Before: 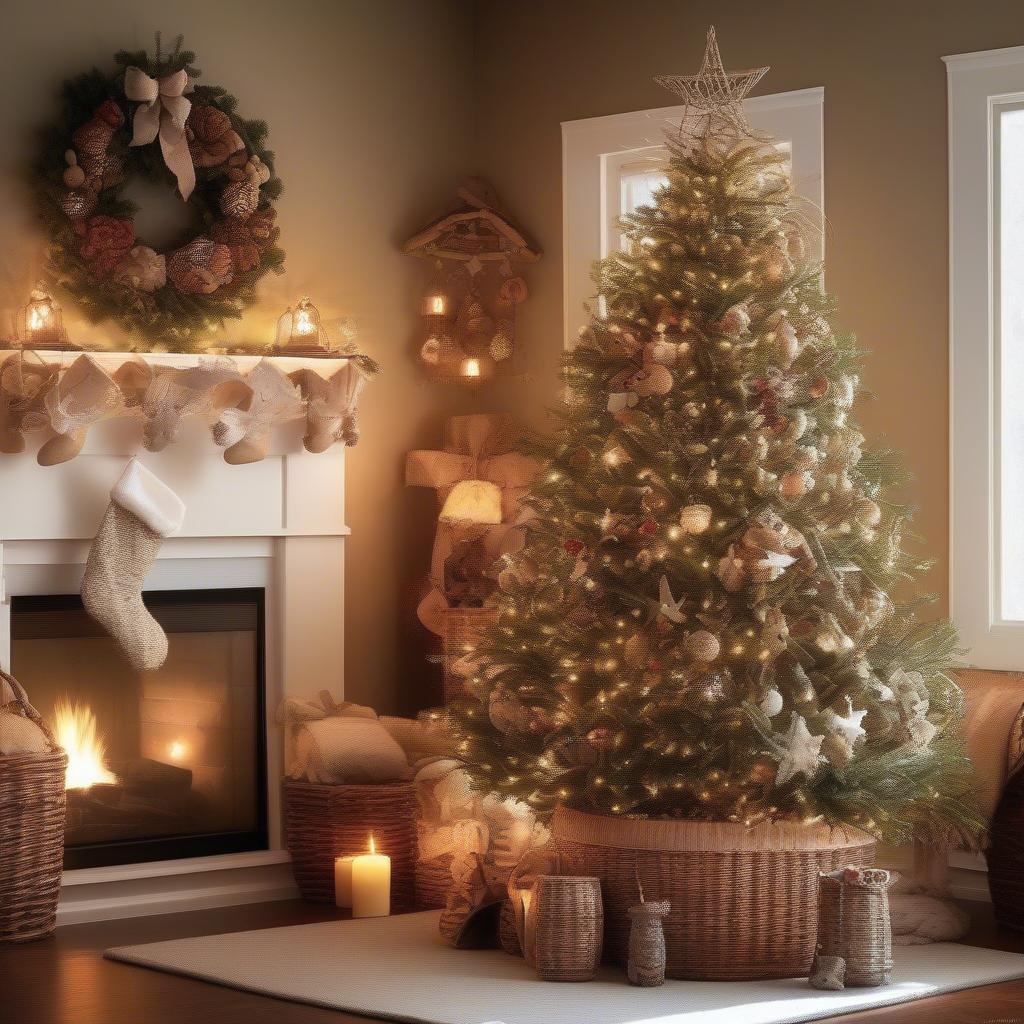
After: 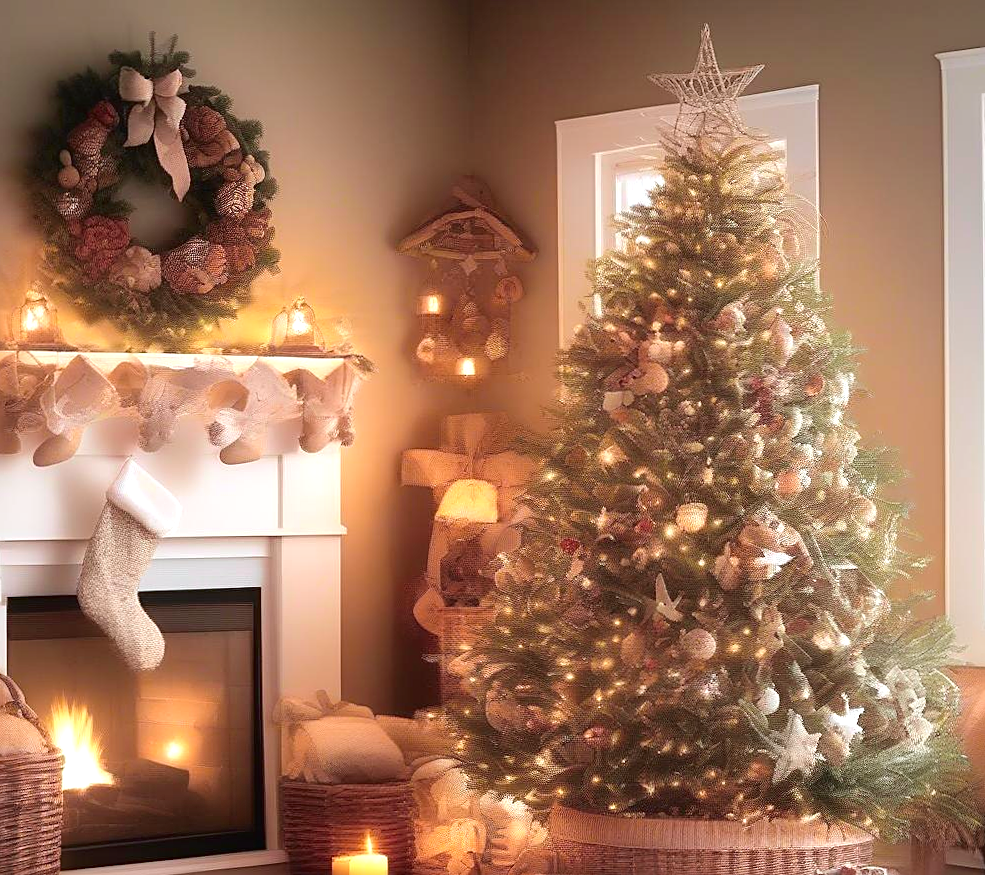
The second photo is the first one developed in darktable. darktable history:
sharpen: on, module defaults
tone curve: curves: ch0 [(0, 0.013) (0.036, 0.035) (0.274, 0.288) (0.504, 0.536) (0.844, 0.84) (1, 0.97)]; ch1 [(0, 0) (0.389, 0.403) (0.462, 0.48) (0.499, 0.5) (0.522, 0.534) (0.567, 0.588) (0.626, 0.645) (0.749, 0.781) (1, 1)]; ch2 [(0, 0) (0.457, 0.486) (0.5, 0.501) (0.533, 0.539) (0.599, 0.6) (0.704, 0.732) (1, 1)], color space Lab, independent channels, preserve colors none
white balance: red 0.976, blue 1.04
tone equalizer: on, module defaults
exposure: black level correction 0, exposure 0.7 EV, compensate exposure bias true, compensate highlight preservation false
crop and rotate: angle 0.2°, left 0.275%, right 3.127%, bottom 14.18%
